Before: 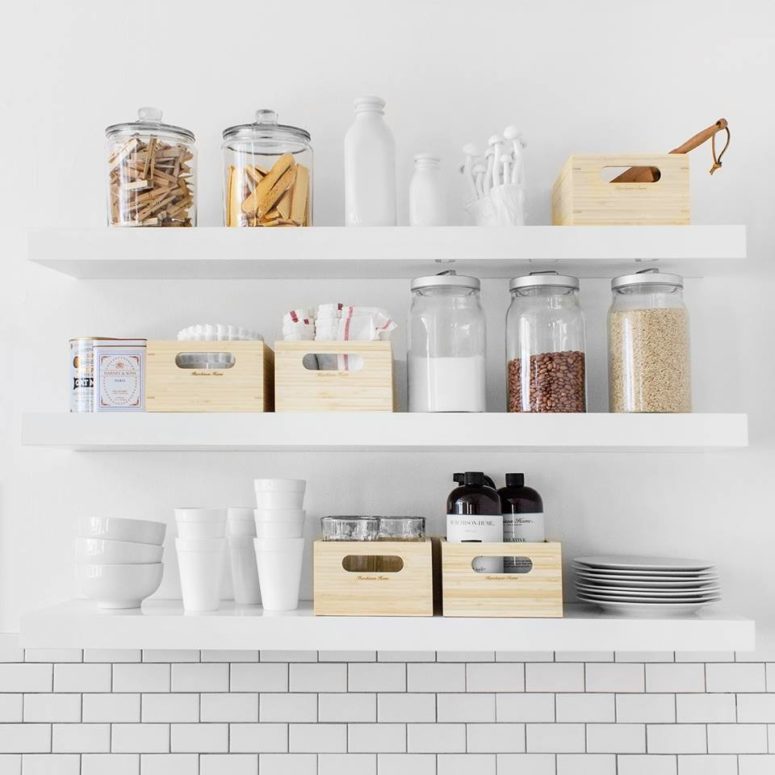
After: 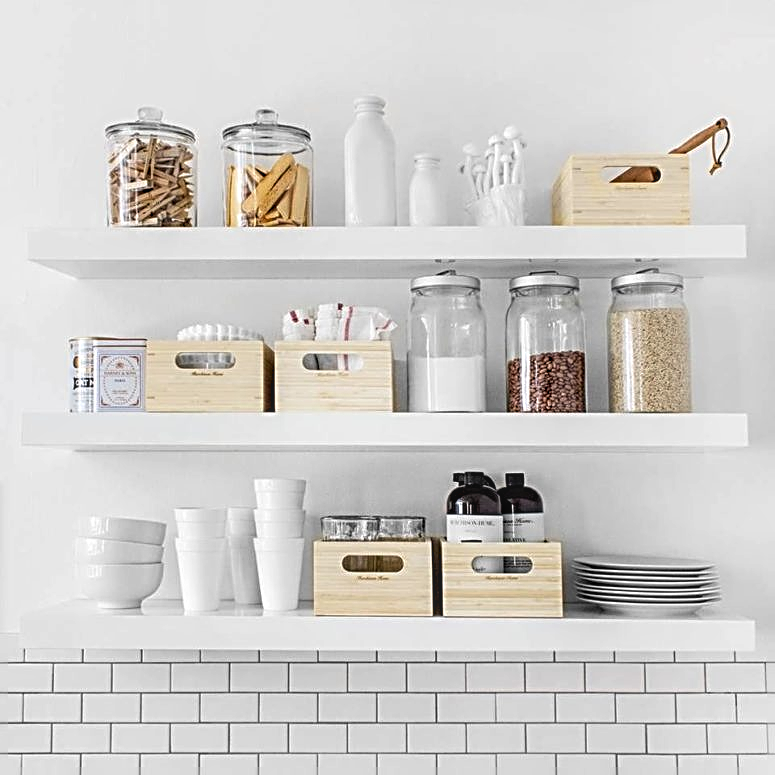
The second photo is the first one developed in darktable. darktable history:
local contrast: highlights 55%, shadows 52%, detail 130%, midtone range 0.452
sharpen: radius 3.025, amount 0.757
tone equalizer: on, module defaults
levels: mode automatic, gray 50.8%
